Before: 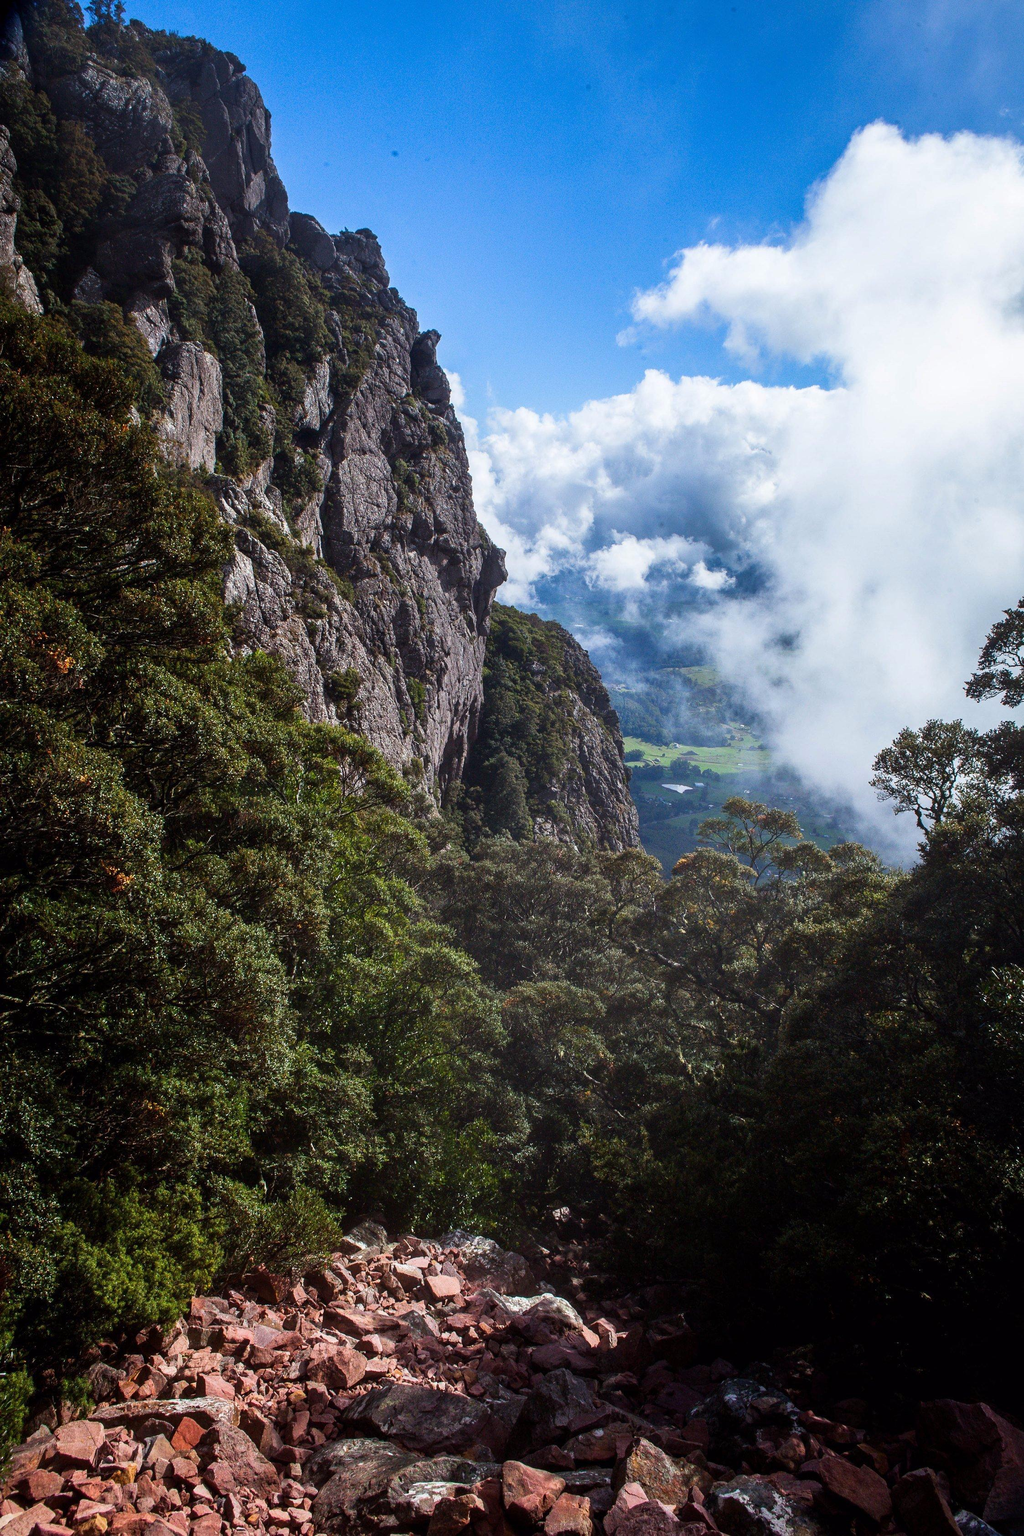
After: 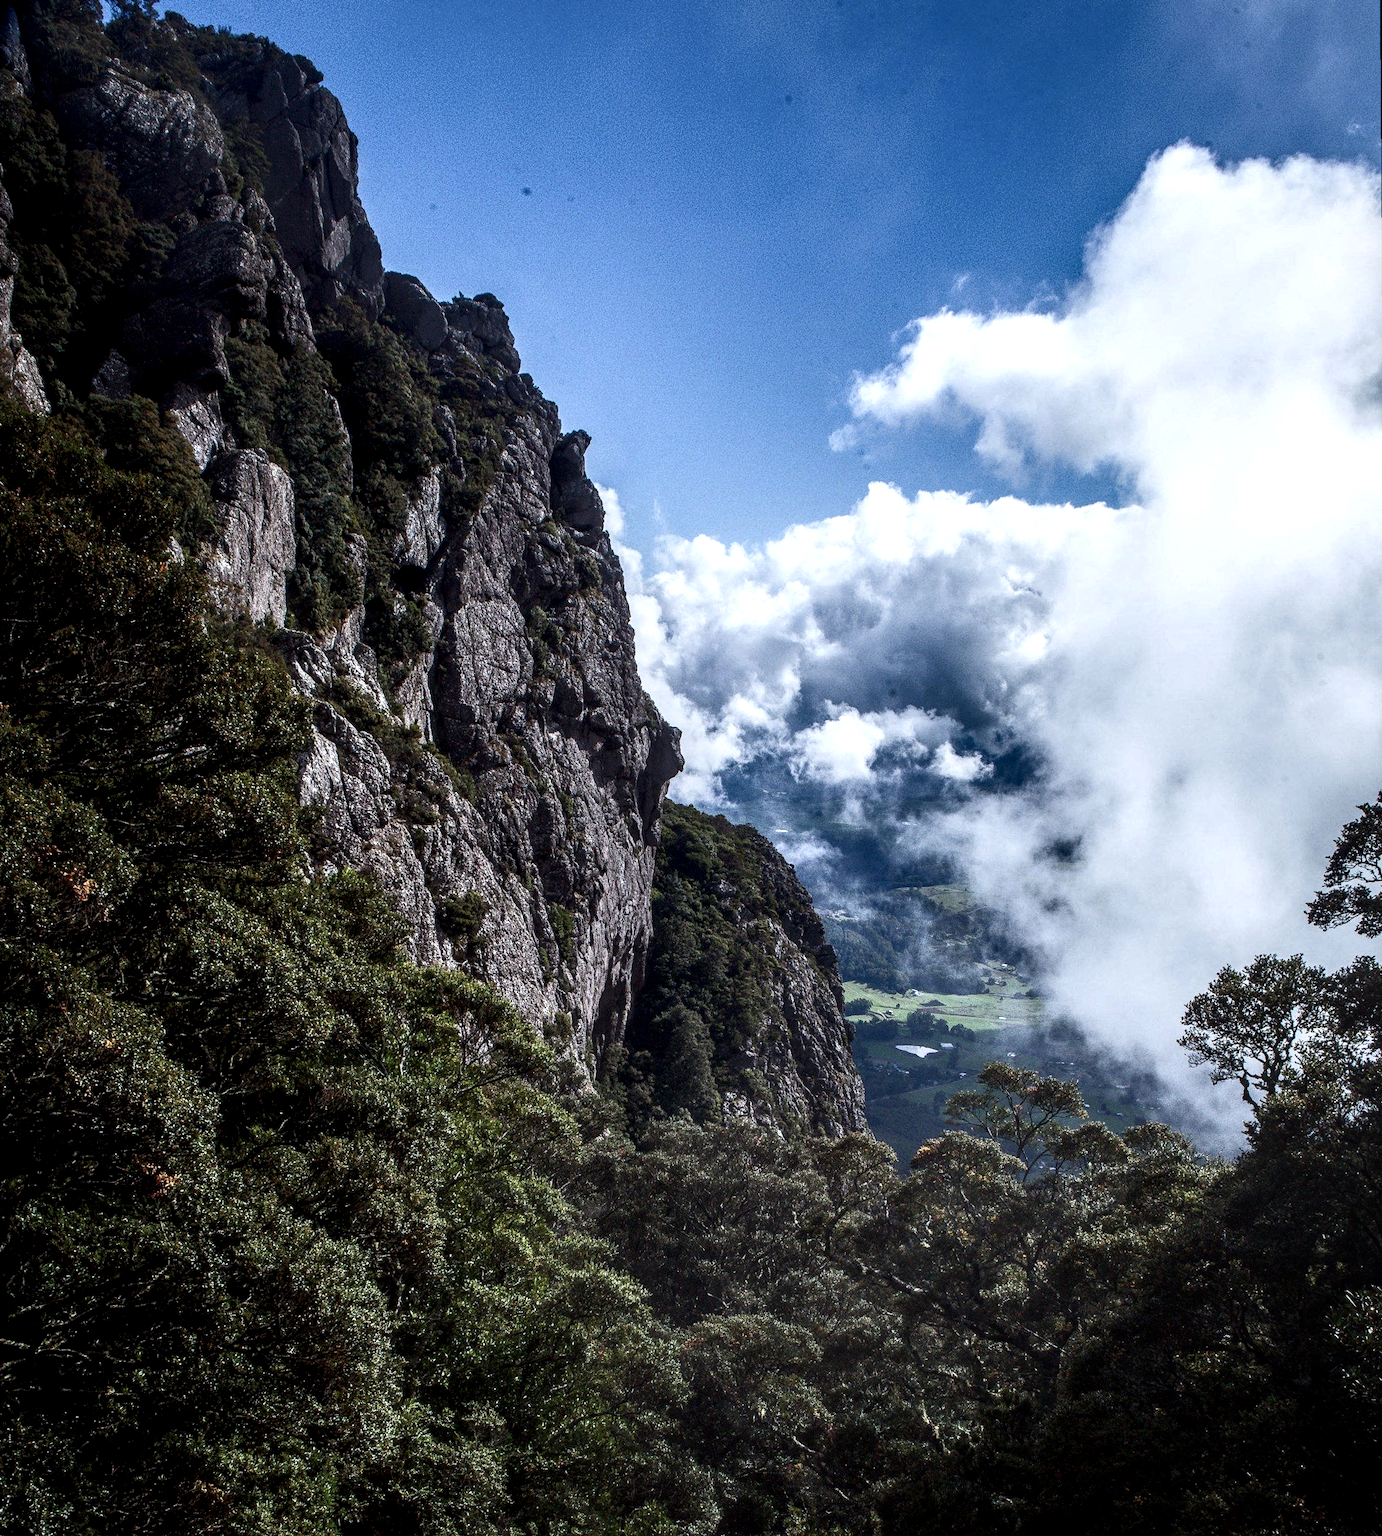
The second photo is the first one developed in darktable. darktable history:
local contrast: detail 150%
crop: bottom 24.967%
color balance rgb: perceptual saturation grading › highlights -31.88%, perceptual saturation grading › mid-tones 5.8%, perceptual saturation grading › shadows 18.12%, perceptual brilliance grading › highlights 3.62%, perceptual brilliance grading › mid-tones -18.12%, perceptual brilliance grading › shadows -41.3%
white balance: red 0.974, blue 1.044
rotate and perspective: rotation -0.45°, automatic cropping original format, crop left 0.008, crop right 0.992, crop top 0.012, crop bottom 0.988
